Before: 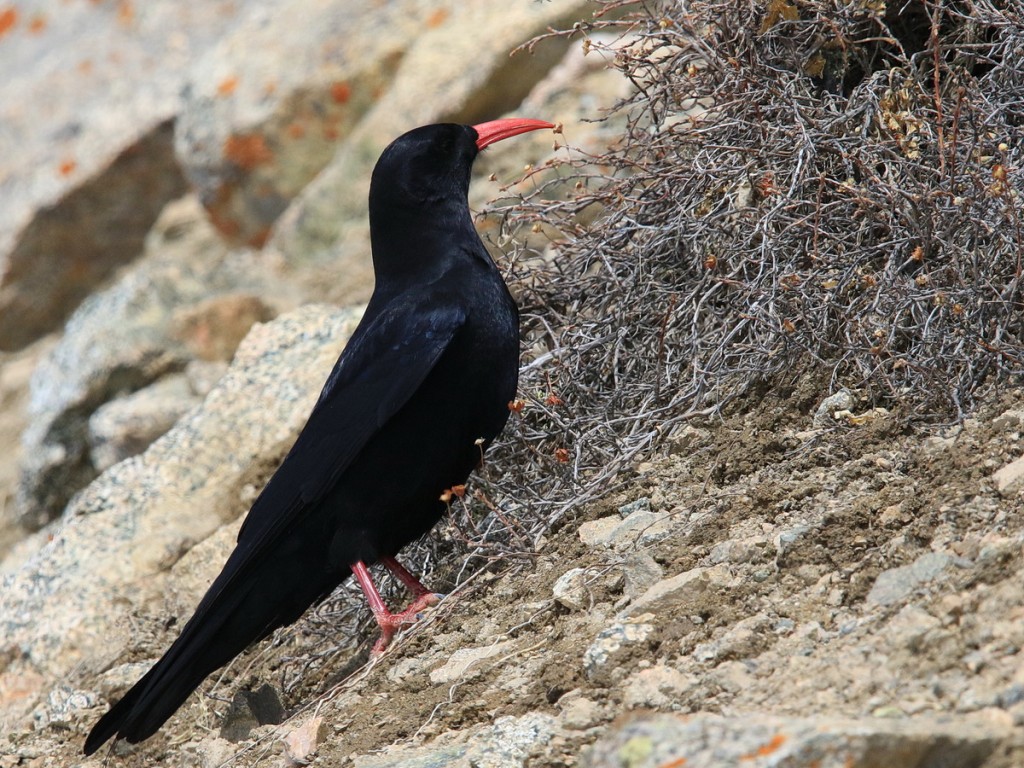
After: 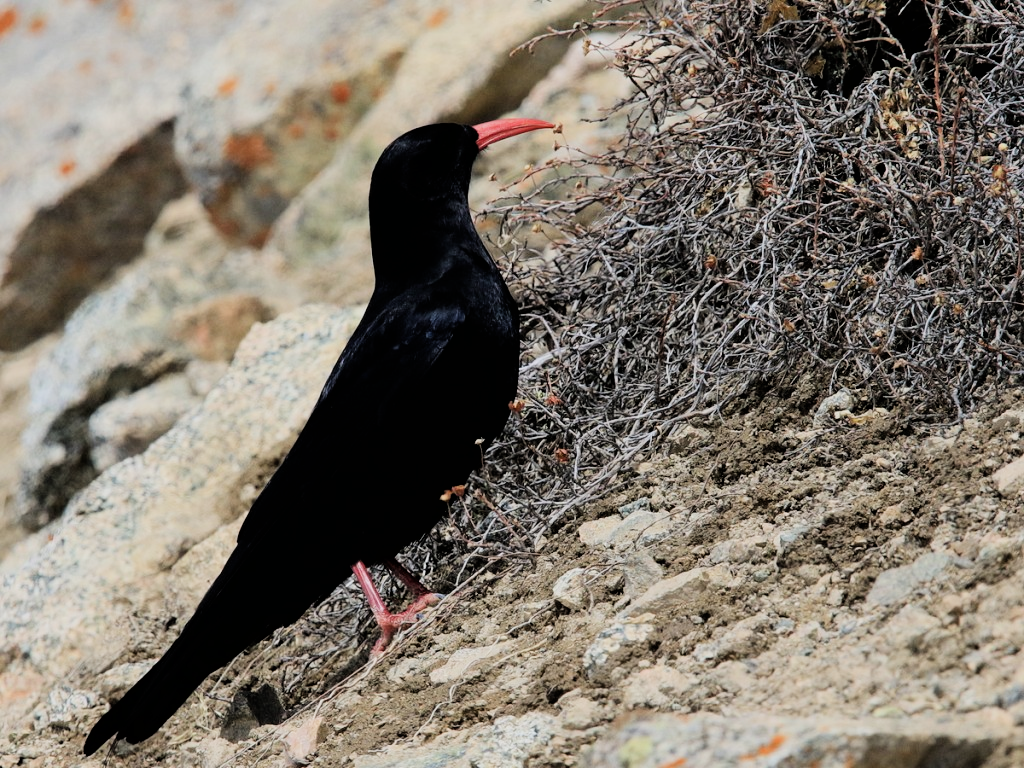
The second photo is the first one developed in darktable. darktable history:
filmic rgb: black relative exposure -5.04 EV, white relative exposure 3.95 EV, hardness 2.9, contrast 1.297
shadows and highlights: shadows 37.31, highlights -27.86, soften with gaussian
